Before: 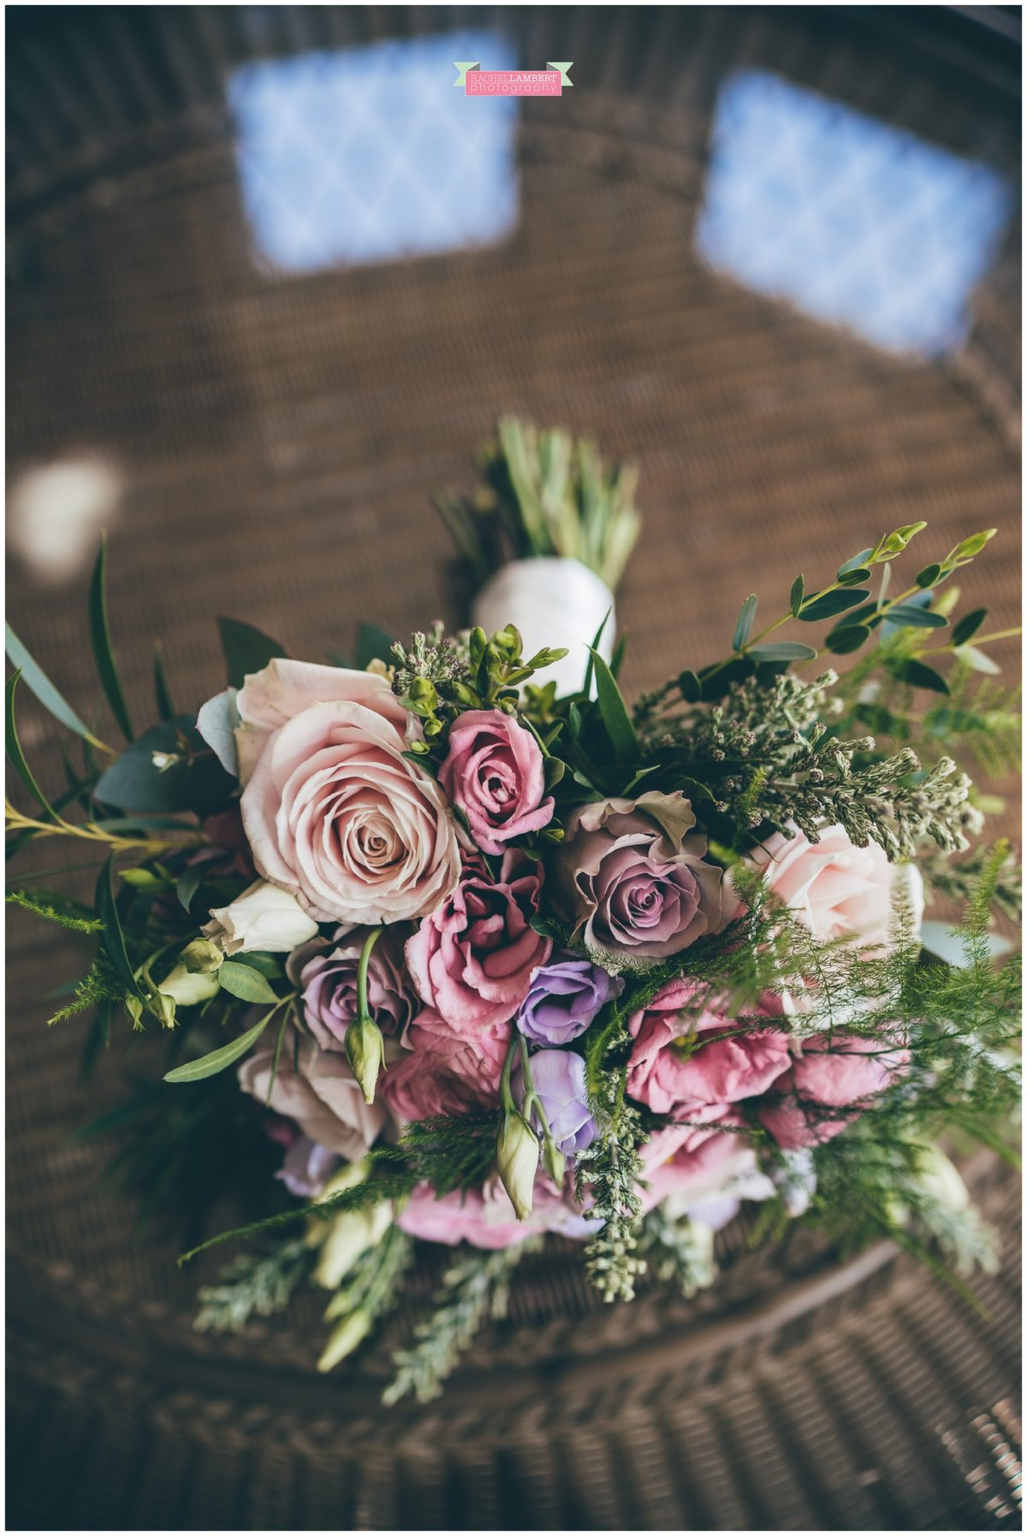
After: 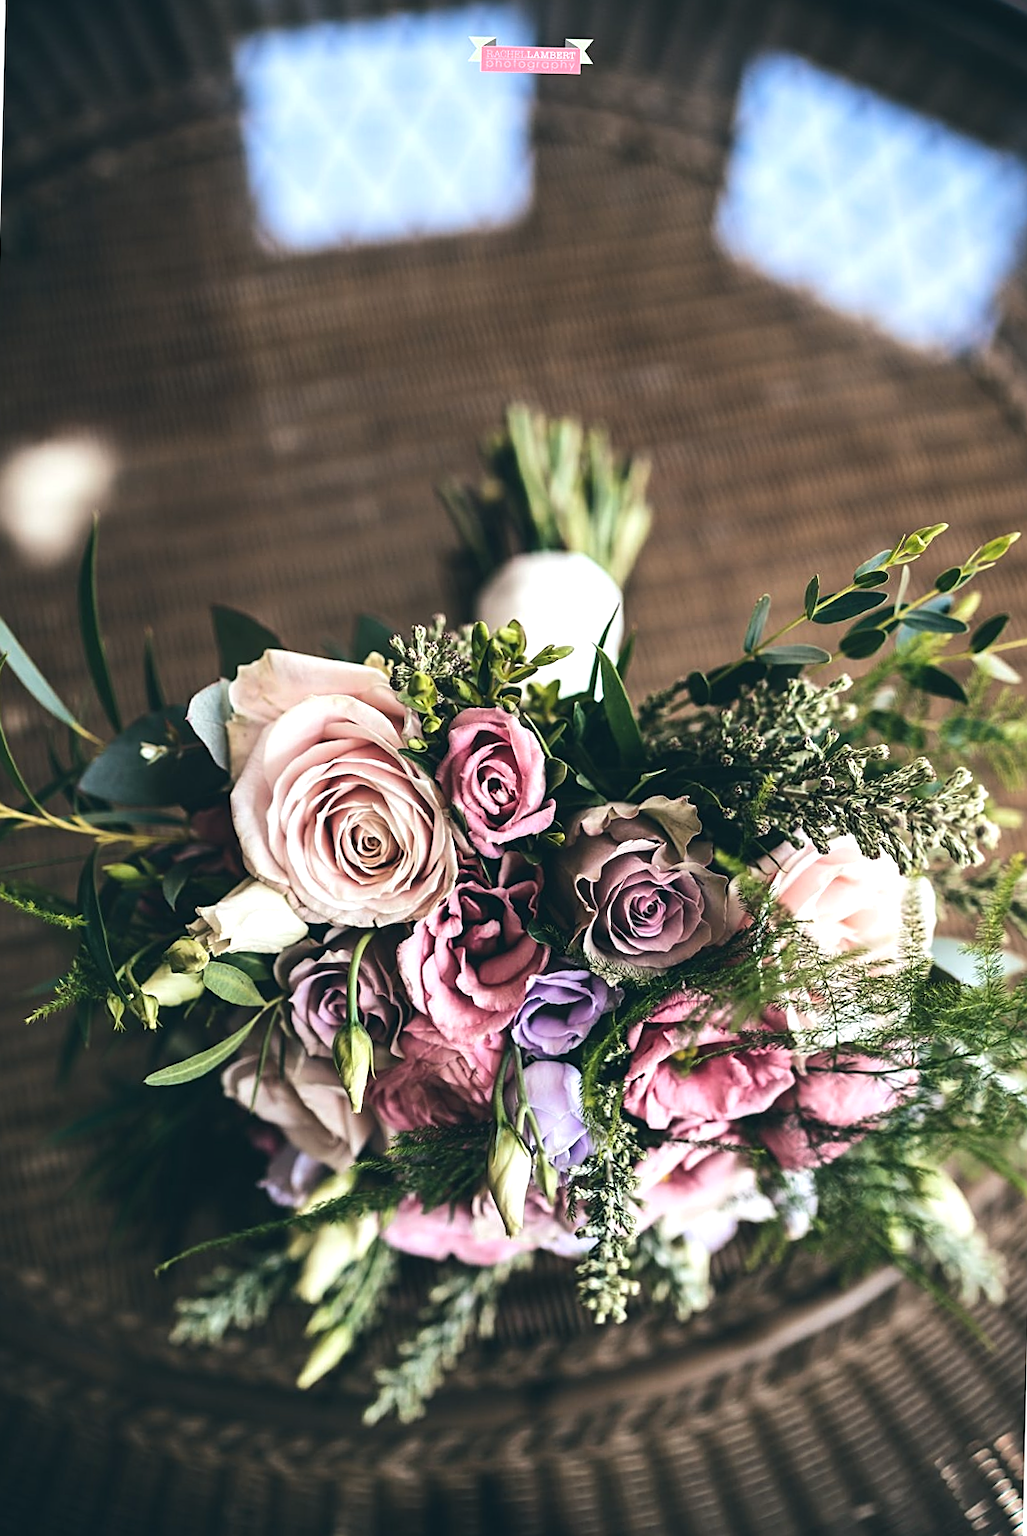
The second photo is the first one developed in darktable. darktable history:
sharpen: on, module defaults
crop and rotate: angle -1.34°
tone equalizer: -8 EV -0.789 EV, -7 EV -0.71 EV, -6 EV -0.573 EV, -5 EV -0.409 EV, -3 EV 0.405 EV, -2 EV 0.6 EV, -1 EV 0.698 EV, +0 EV 0.765 EV, edges refinement/feathering 500, mask exposure compensation -1.57 EV, preserve details no
